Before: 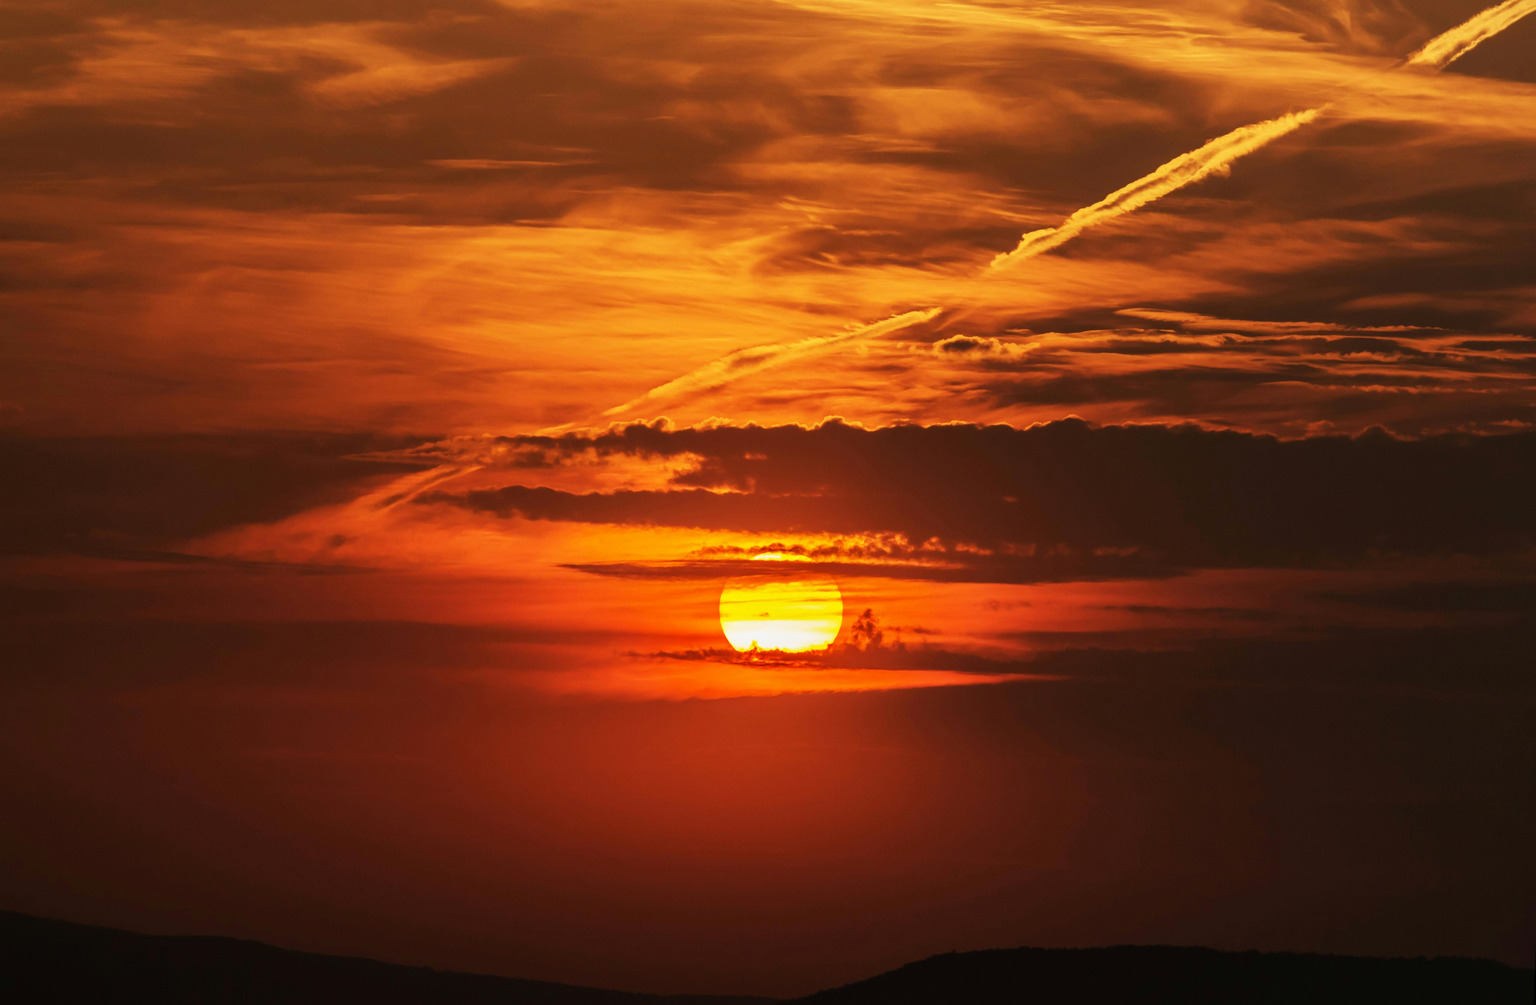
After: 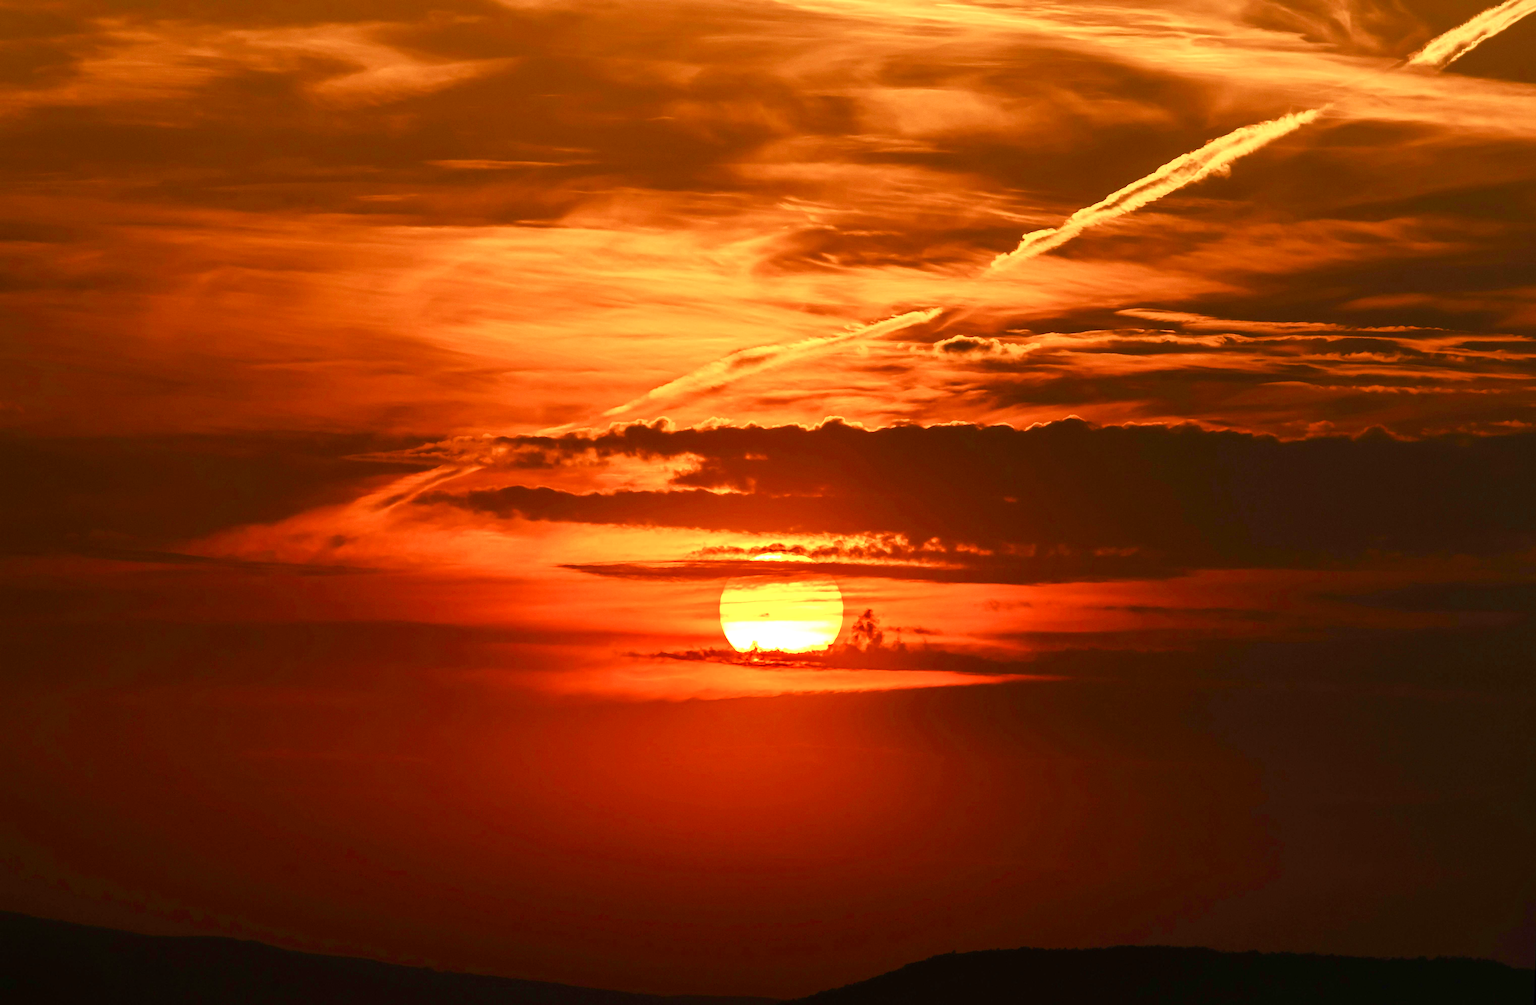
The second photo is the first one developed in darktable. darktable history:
sharpen: on, module defaults
exposure: black level correction 0.001, exposure 0.5 EV, compensate exposure bias true, compensate highlight preservation false
color balance rgb: perceptual saturation grading › global saturation 20%, perceptual saturation grading › highlights -25%, perceptual saturation grading › shadows 50%, global vibrance -25%
